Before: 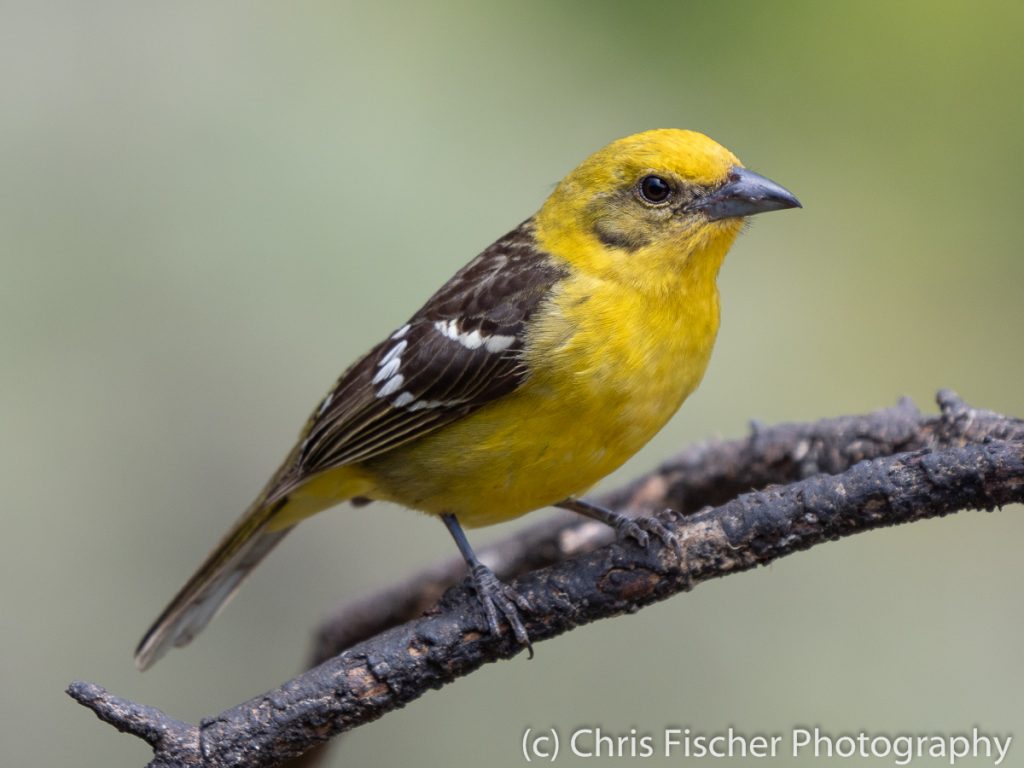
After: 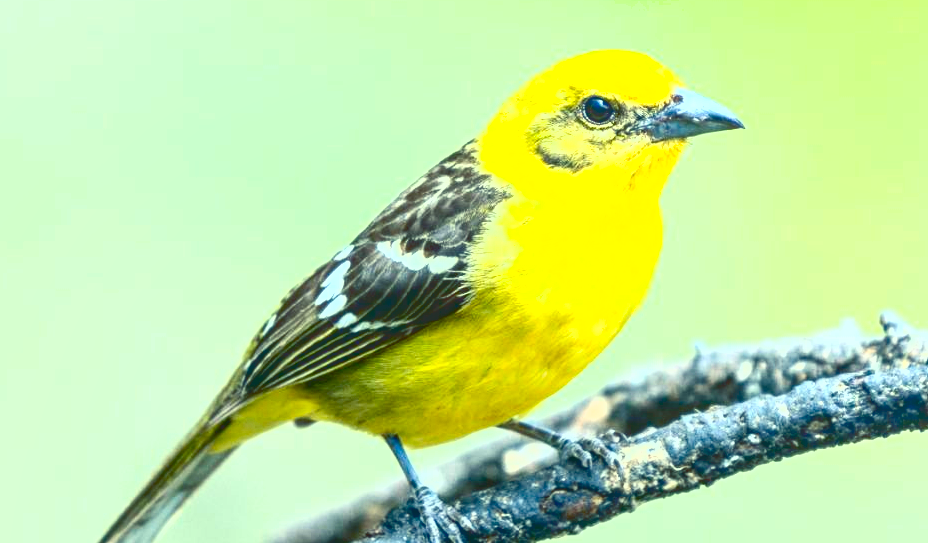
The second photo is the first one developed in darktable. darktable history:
contrast brightness saturation: contrast 0.198, brightness -0.109, saturation 0.104
crop: left 5.639%, top 10.406%, right 3.711%, bottom 18.882%
local contrast: highlights 48%, shadows 5%, detail 99%
shadows and highlights: shadows 36.46, highlights -26.91, soften with gaussian
color correction: highlights a* -19.42, highlights b* 9.8, shadows a* -20.01, shadows b* -10.97
exposure: black level correction 0.005, exposure 2.08 EV, compensate exposure bias true, compensate highlight preservation false
